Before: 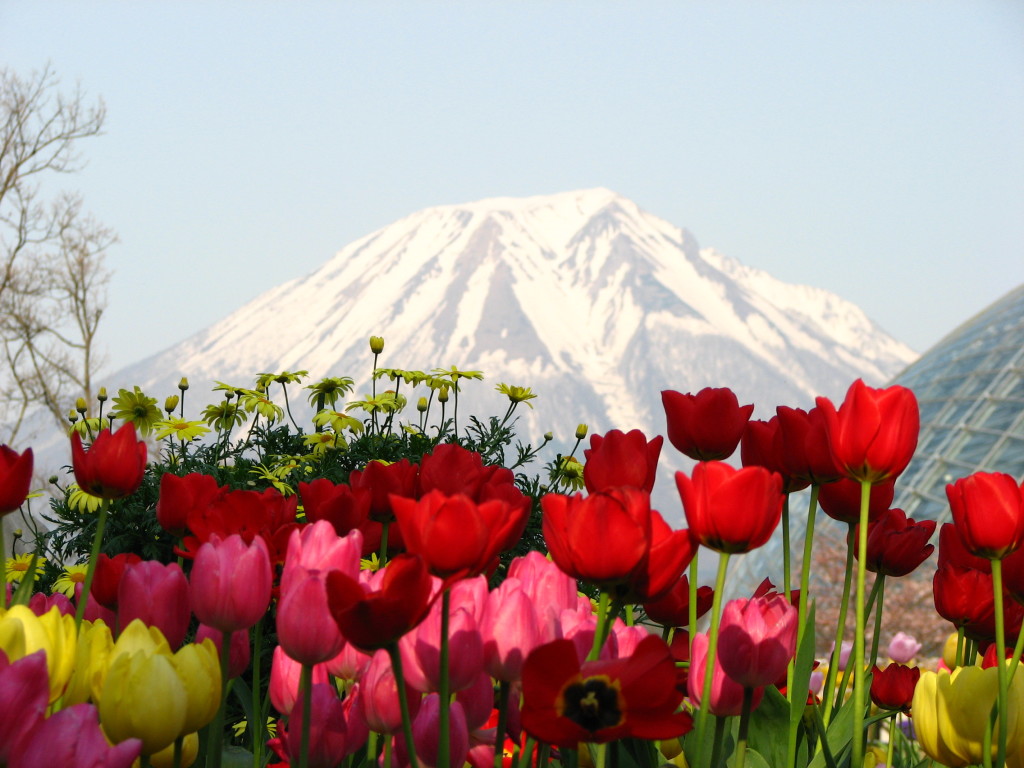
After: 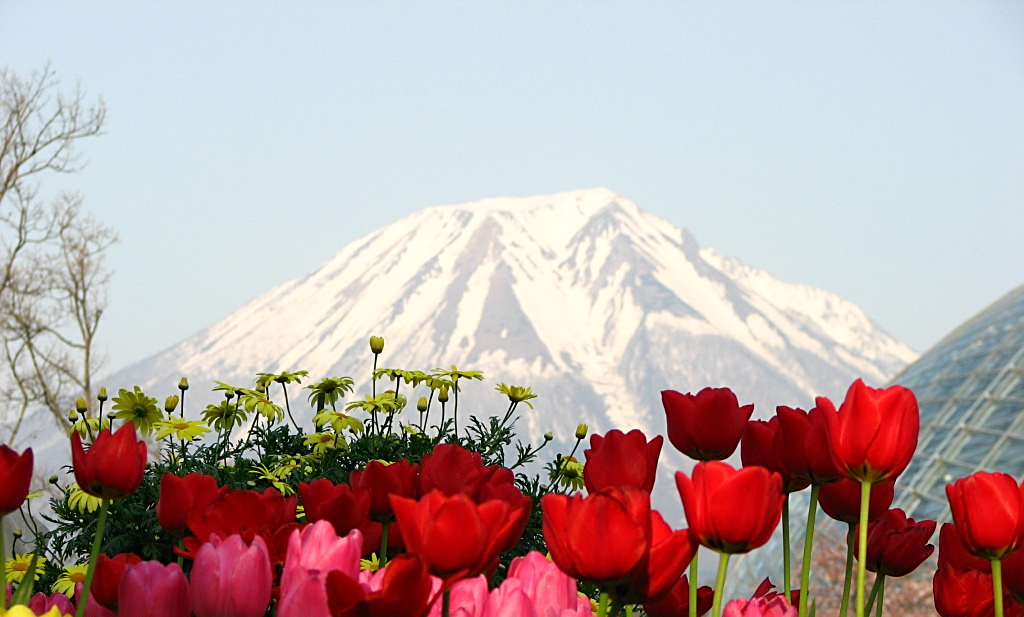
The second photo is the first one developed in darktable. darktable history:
crop: bottom 19.644%
sharpen: on, module defaults
